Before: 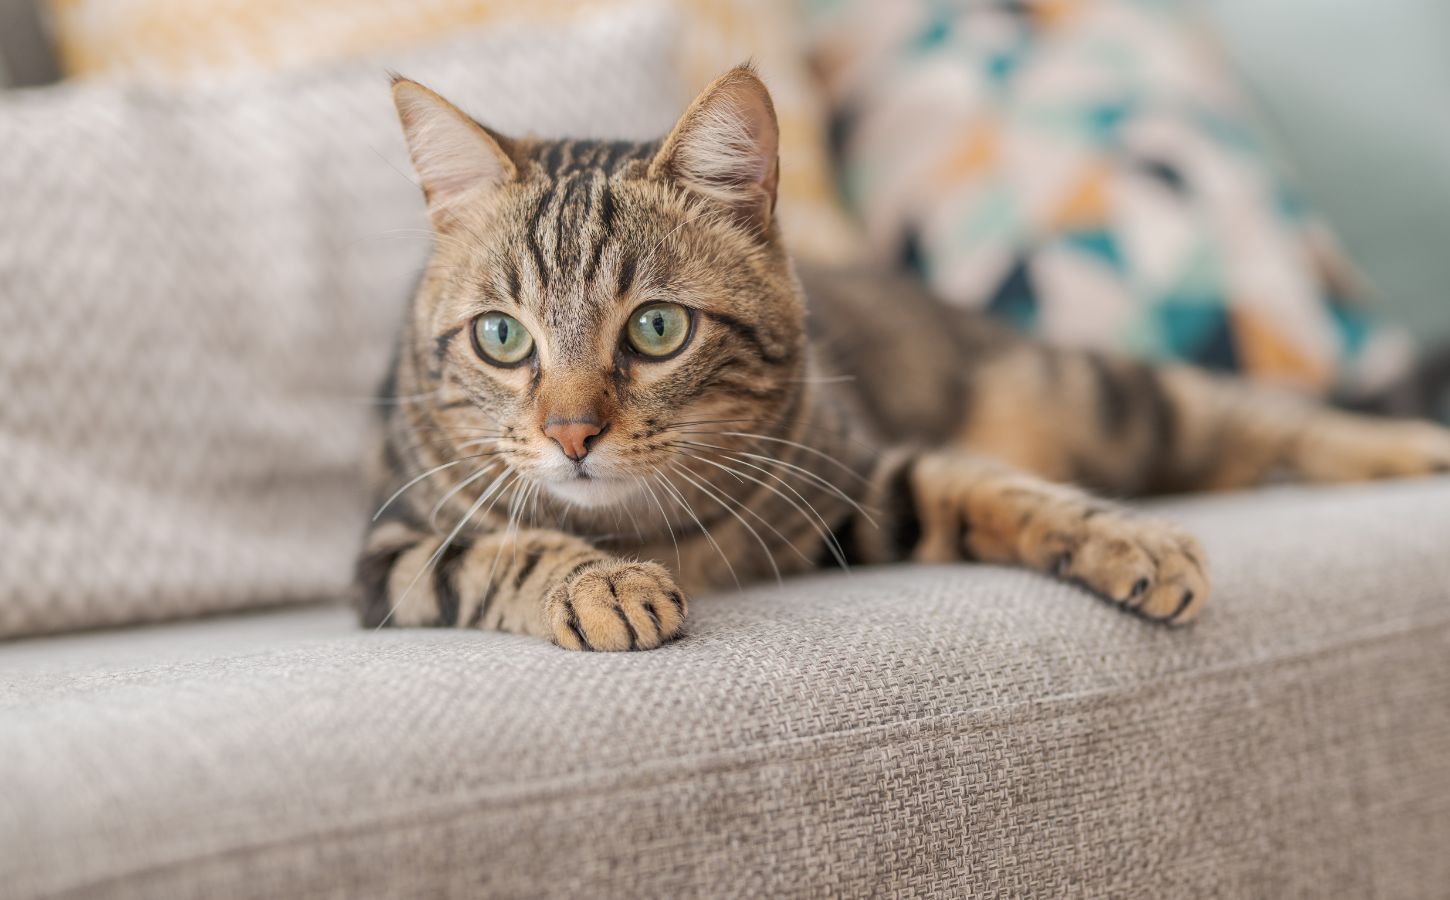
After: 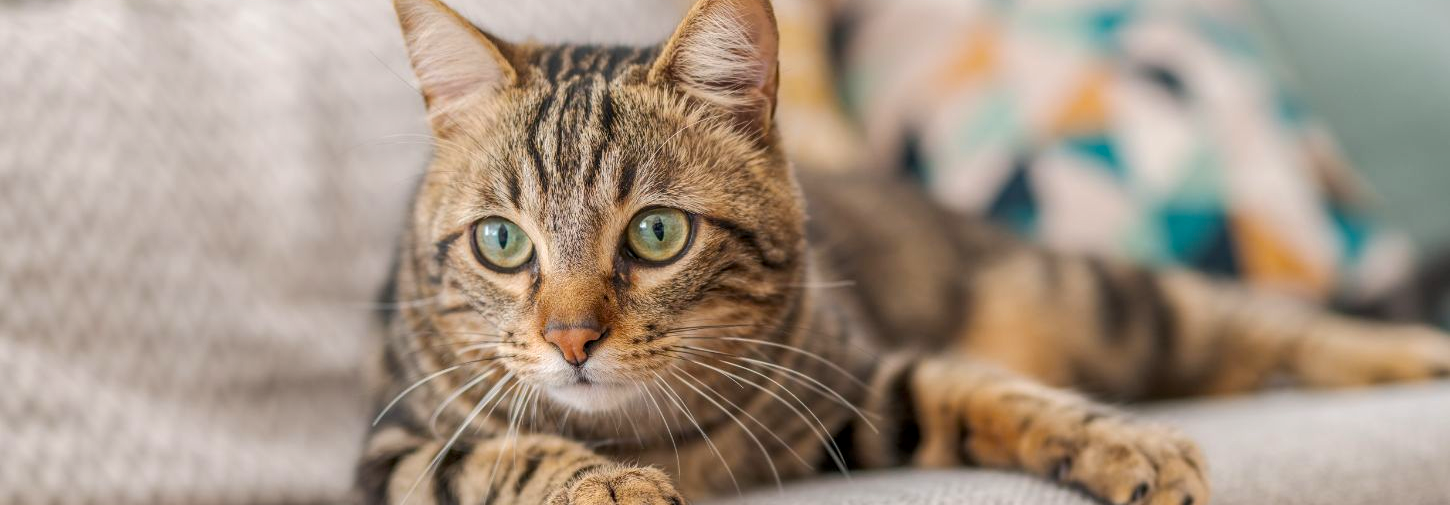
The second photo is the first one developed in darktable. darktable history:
local contrast: on, module defaults
crop and rotate: top 10.605%, bottom 33.274%
color balance rgb: perceptual saturation grading › global saturation 20%, global vibrance 20%
